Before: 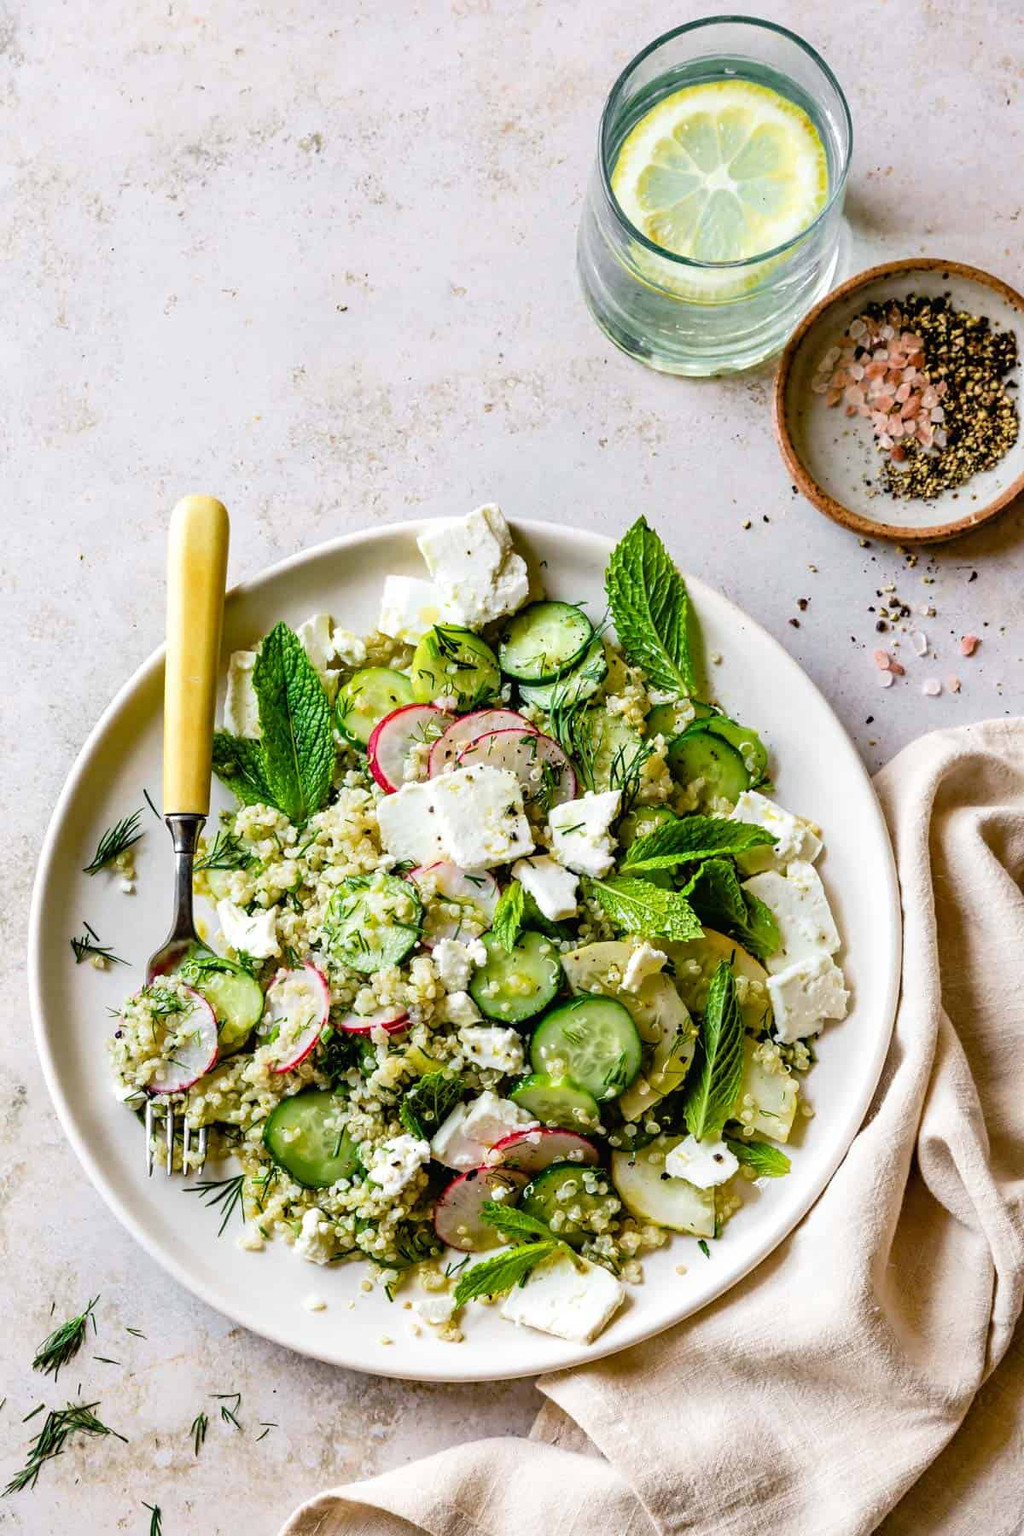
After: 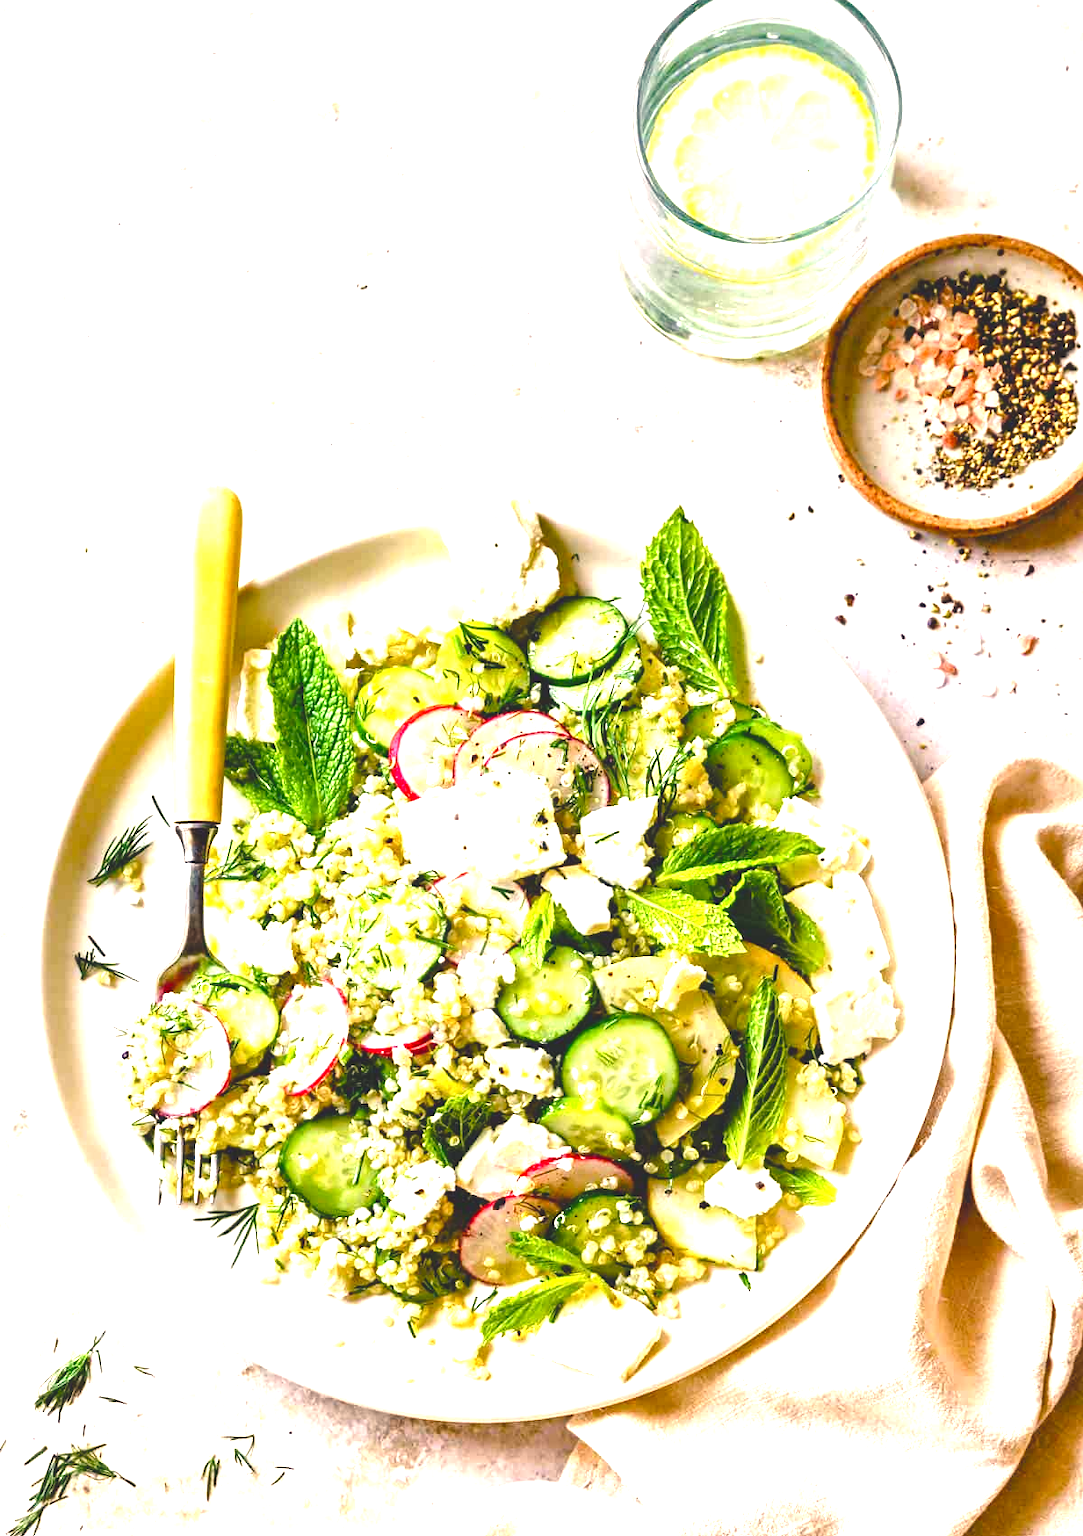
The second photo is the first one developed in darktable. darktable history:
crop and rotate: top 2.479%, bottom 3.018%
color balance rgb: shadows lift › chroma 2%, shadows lift › hue 247.2°, power › chroma 0.3%, power › hue 25.2°, highlights gain › chroma 3%, highlights gain › hue 60°, global offset › luminance 2%, perceptual saturation grading › global saturation 20%, perceptual saturation grading › highlights -20%, perceptual saturation grading › shadows 30%
exposure: black level correction 0, exposure 1.45 EV, compensate exposure bias true, compensate highlight preservation false
